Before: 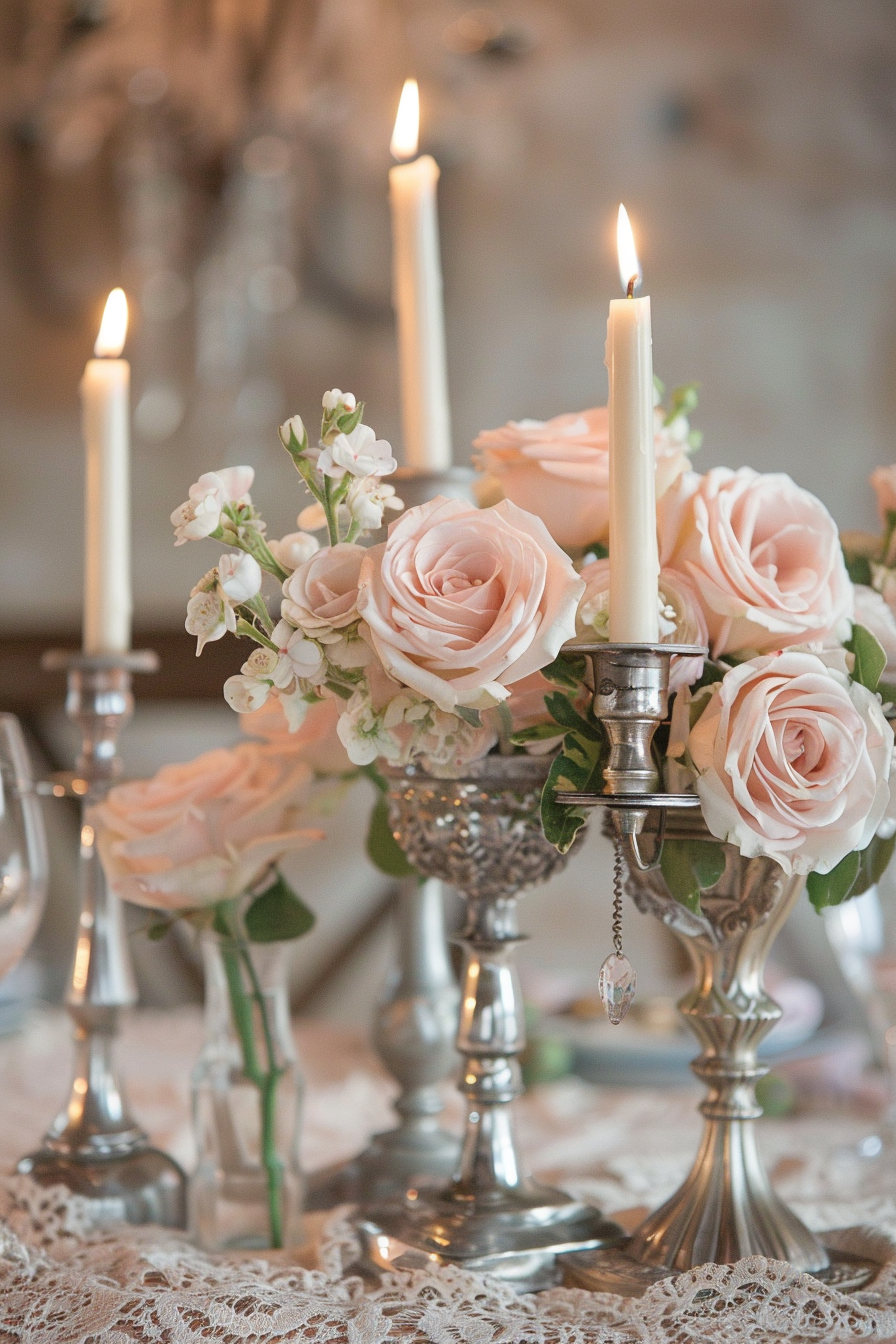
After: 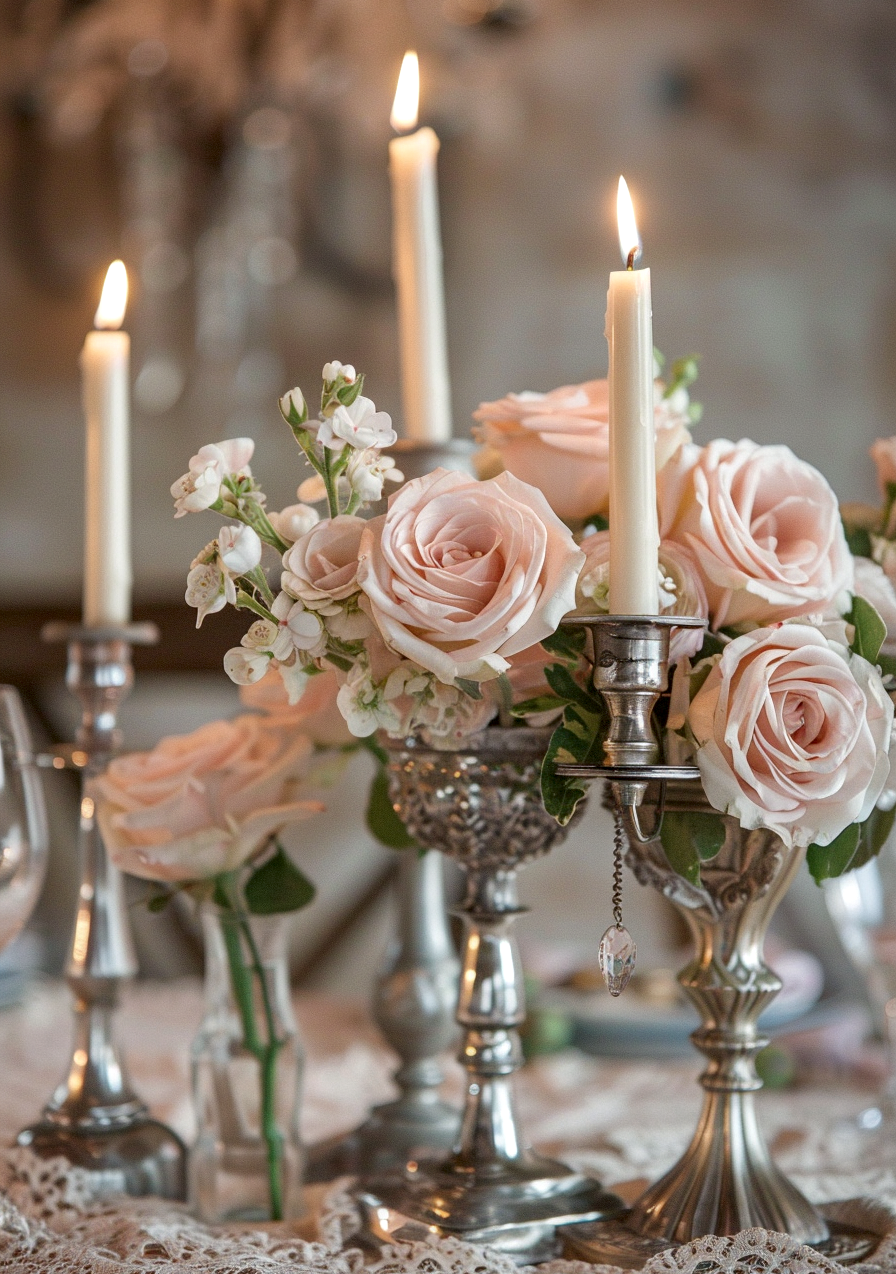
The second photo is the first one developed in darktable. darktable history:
local contrast: on, module defaults
haze removal: strength 0.092, compatibility mode true, adaptive false
crop and rotate: top 2.116%, bottom 3.059%
contrast brightness saturation: brightness -0.098
